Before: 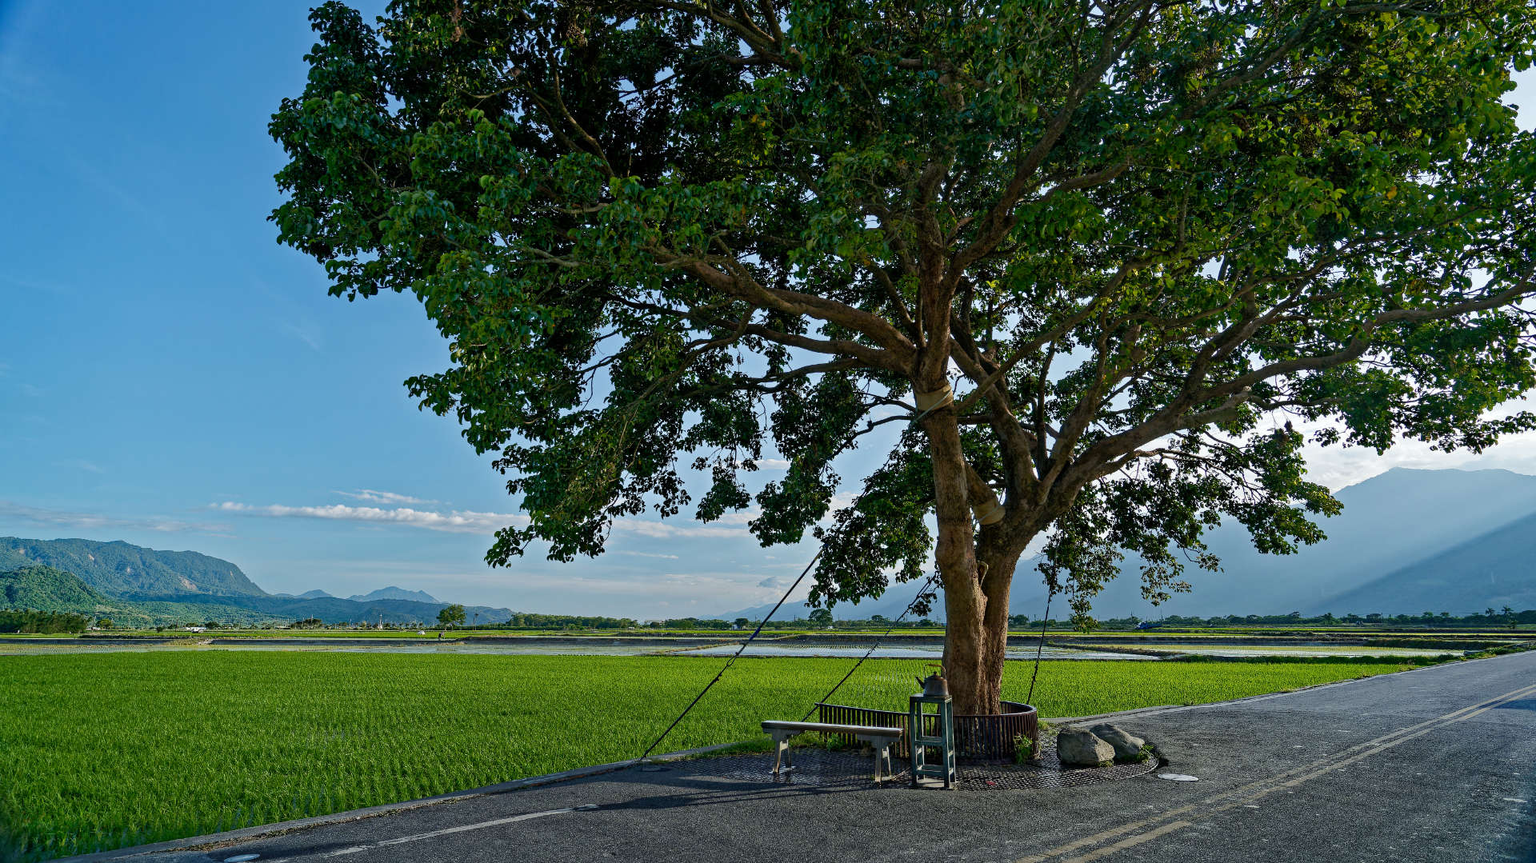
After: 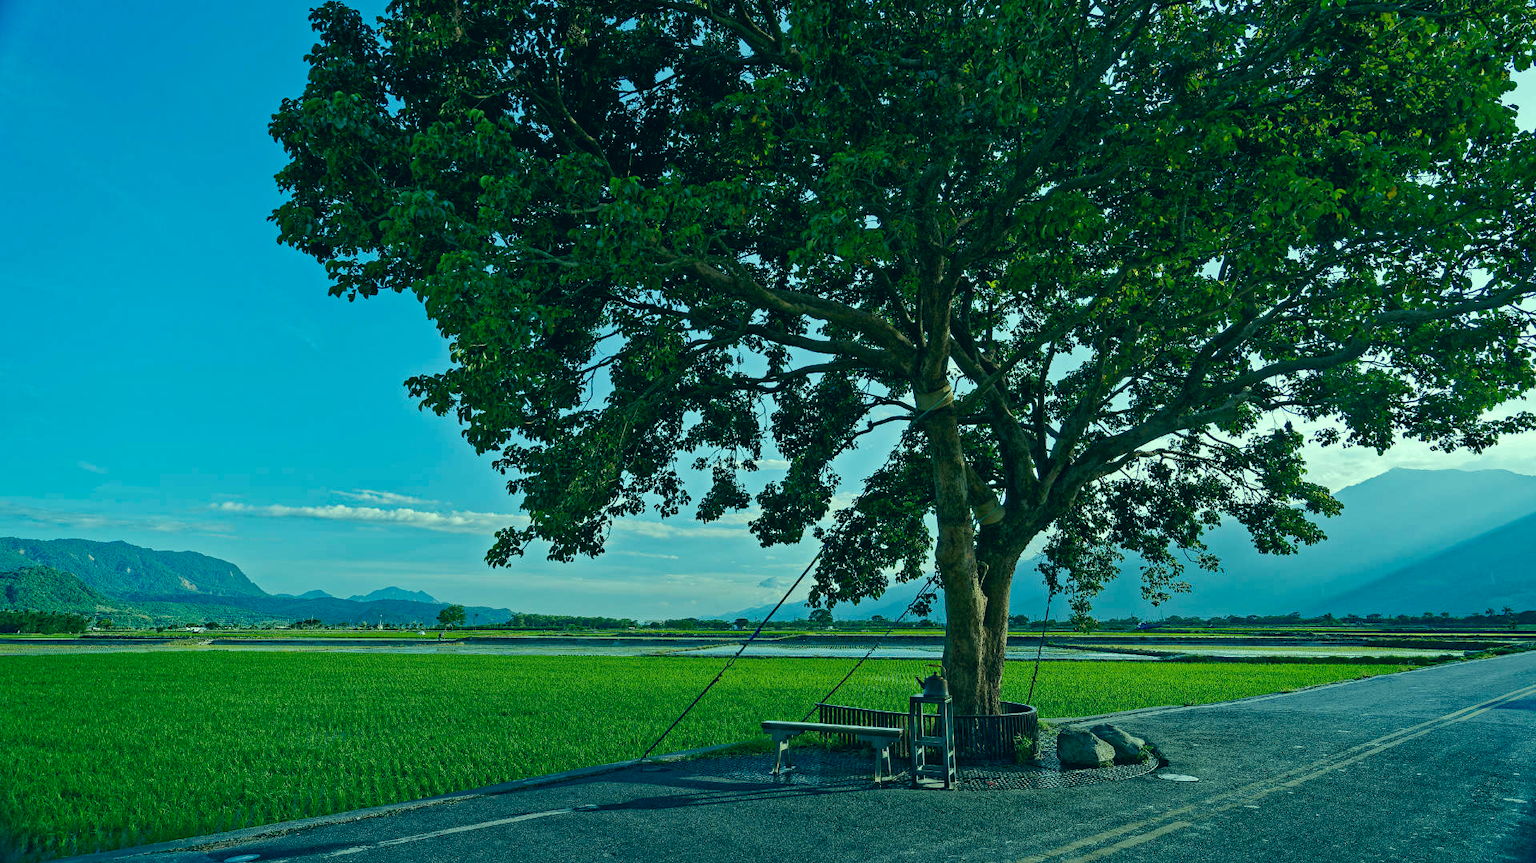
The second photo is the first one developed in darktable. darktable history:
white balance: emerald 1
color correction: highlights a* -20.08, highlights b* 9.8, shadows a* -20.4, shadows b* -10.76
